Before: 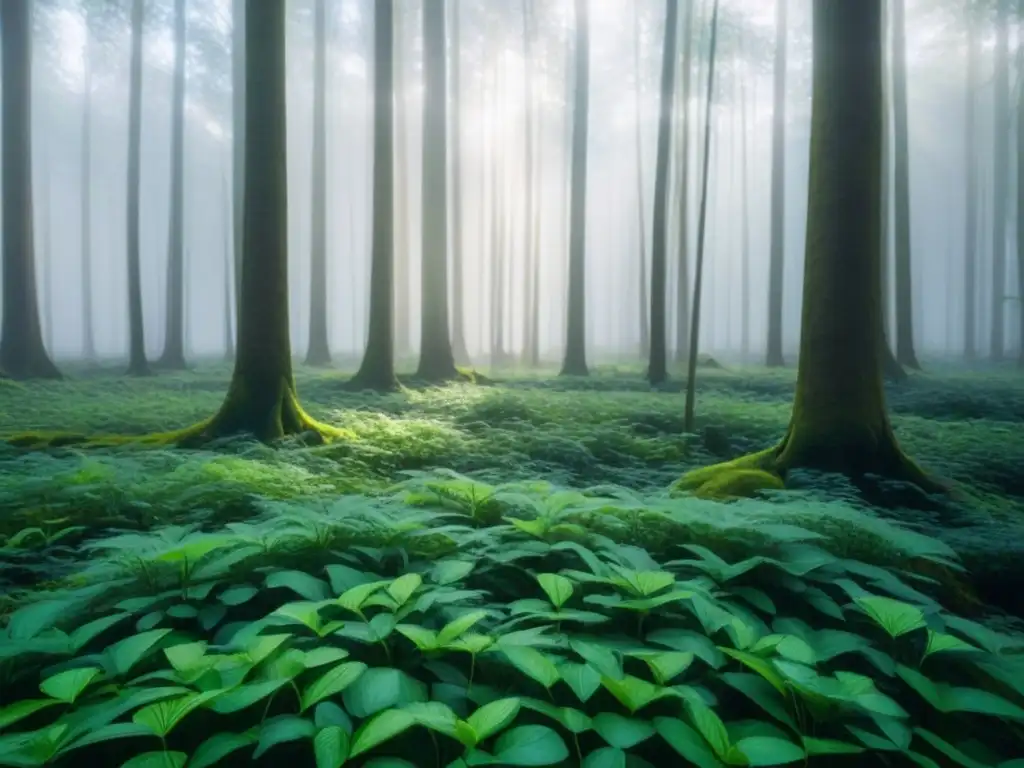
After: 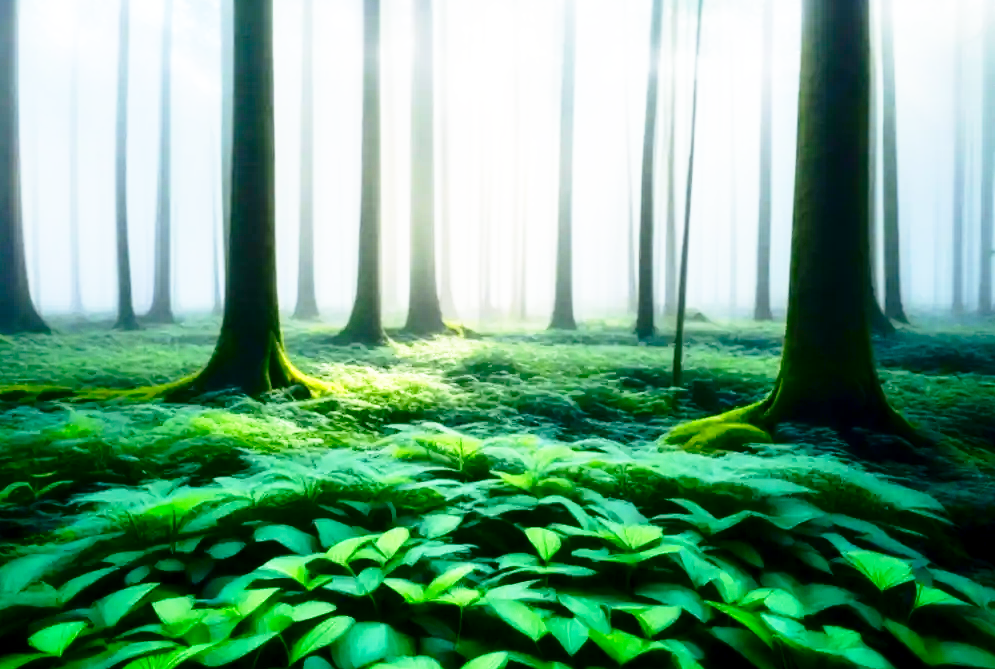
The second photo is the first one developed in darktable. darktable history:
contrast brightness saturation: contrast 0.187, brightness -0.108, saturation 0.207
exposure: black level correction 0.005, exposure 0.015 EV, compensate highlight preservation false
crop: left 1.26%, top 6.111%, right 1.511%, bottom 6.675%
base curve: curves: ch0 [(0, 0) (0.026, 0.03) (0.109, 0.232) (0.351, 0.748) (0.669, 0.968) (1, 1)], preserve colors none
